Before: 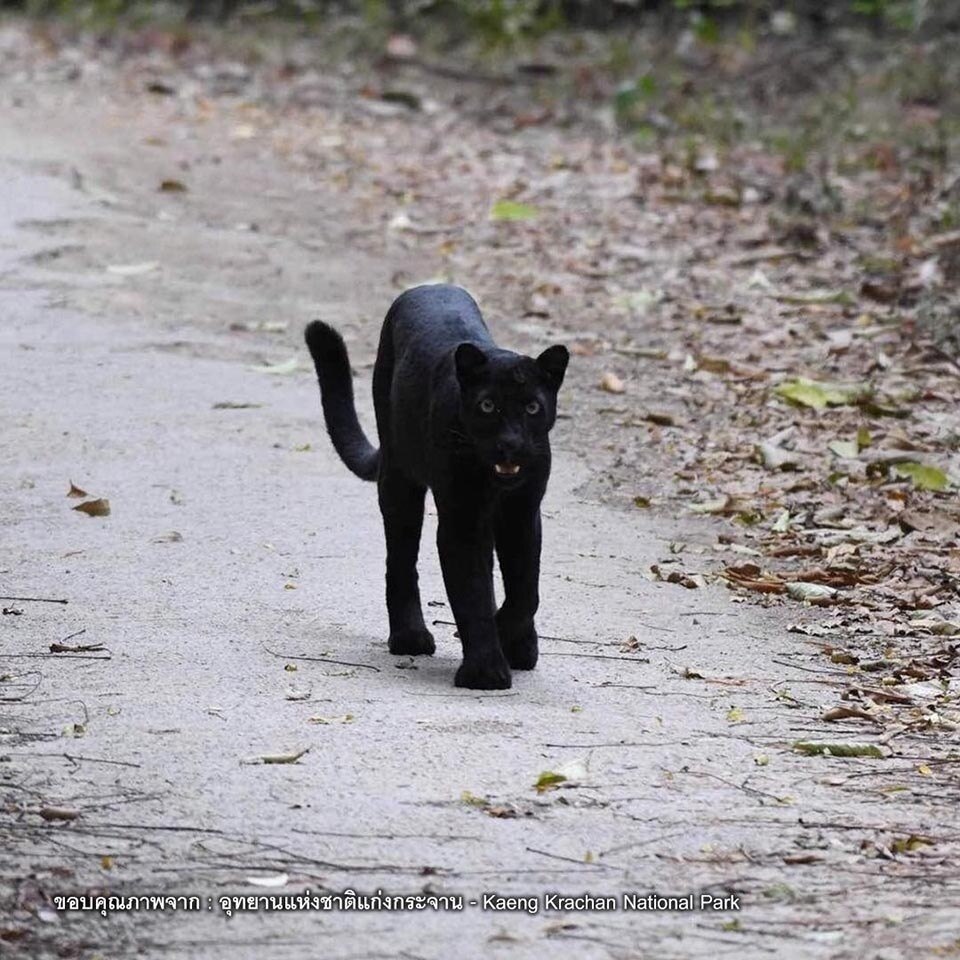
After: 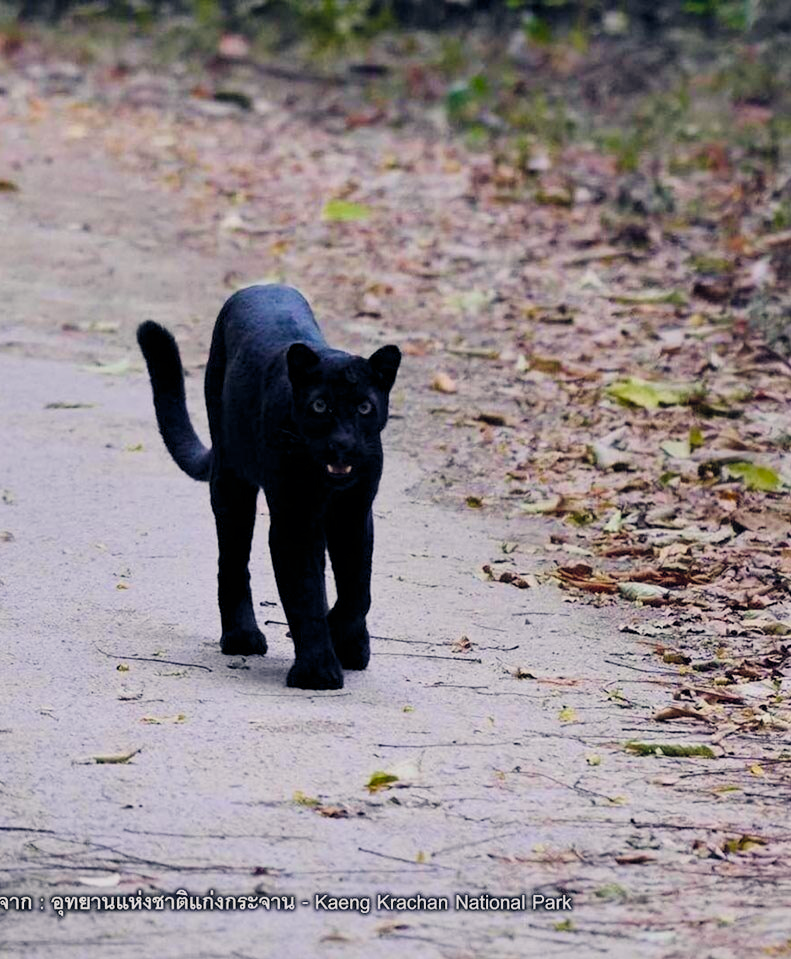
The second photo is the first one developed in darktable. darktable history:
crop: left 17.563%, bottom 0.023%
color balance rgb: highlights gain › chroma 1.008%, highlights gain › hue 60.25°, global offset › chroma 0.159%, global offset › hue 253.72°, perceptual saturation grading › global saturation 20%, perceptual saturation grading › highlights -25.292%, perceptual saturation grading › shadows 49.972%, global vibrance 27.525%
velvia: on, module defaults
tone equalizer: on, module defaults
filmic rgb: black relative exposure -7.65 EV, white relative exposure 3.99 EV, hardness 4.01, contrast 1.096, highlights saturation mix -29.47%, color science v6 (2022)
